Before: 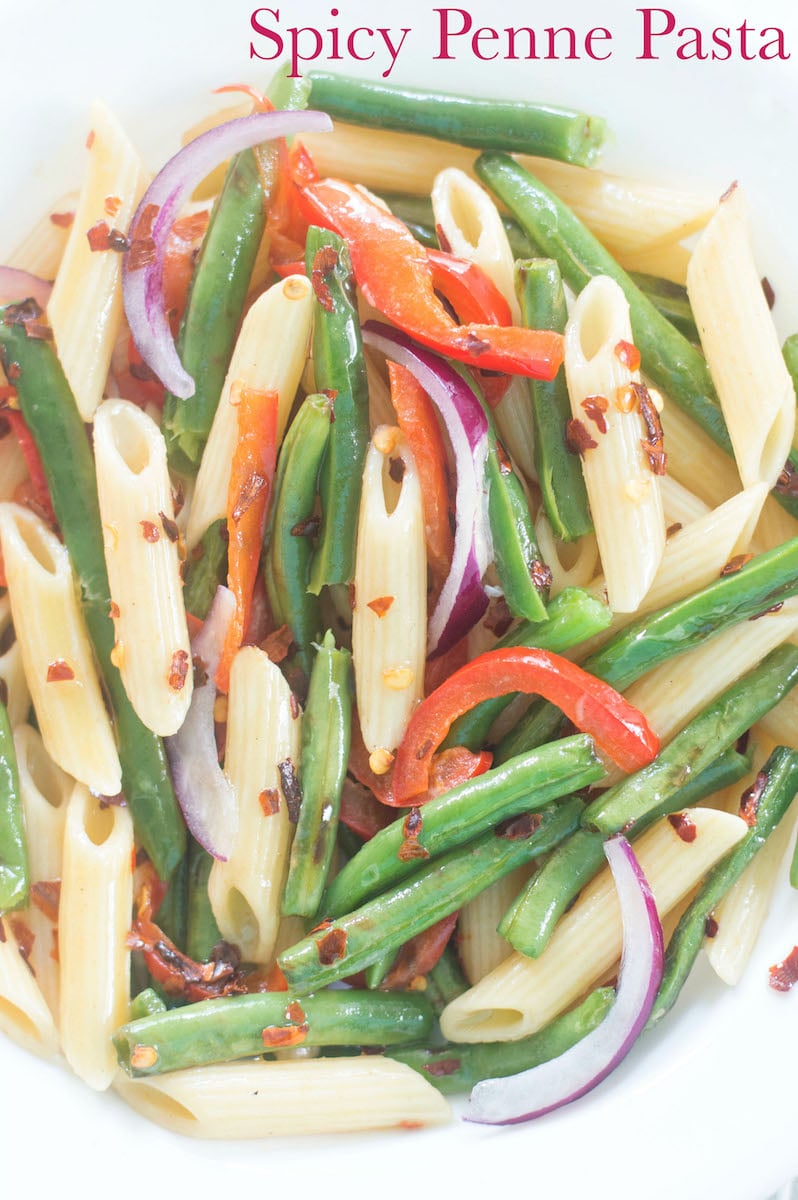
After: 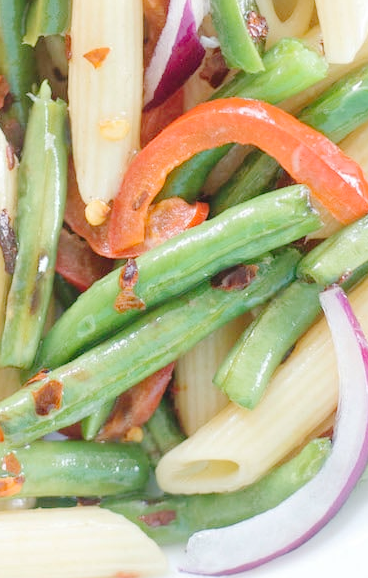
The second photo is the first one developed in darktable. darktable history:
tone curve: curves: ch0 [(0, 0) (0.003, 0.009) (0.011, 0.009) (0.025, 0.01) (0.044, 0.02) (0.069, 0.032) (0.1, 0.048) (0.136, 0.092) (0.177, 0.153) (0.224, 0.217) (0.277, 0.306) (0.335, 0.402) (0.399, 0.488) (0.468, 0.574) (0.543, 0.648) (0.623, 0.716) (0.709, 0.783) (0.801, 0.851) (0.898, 0.92) (1, 1)], preserve colors none
crop: left 35.706%, top 45.799%, right 18.164%, bottom 5.965%
